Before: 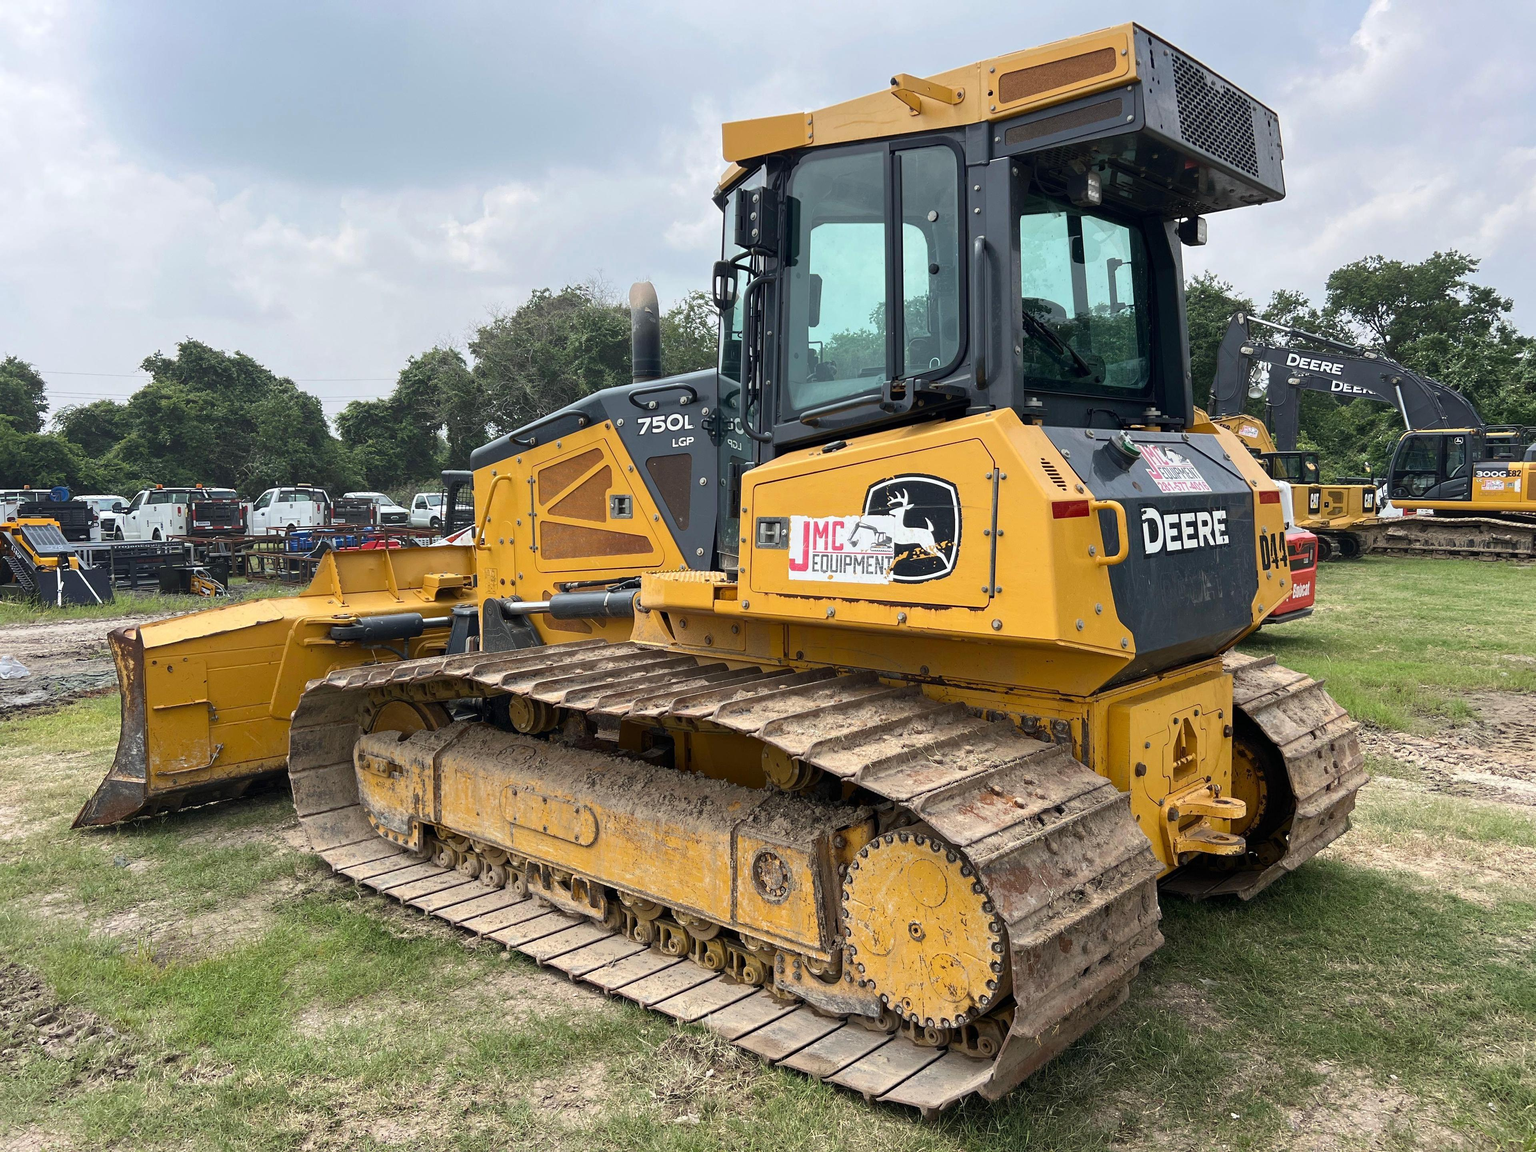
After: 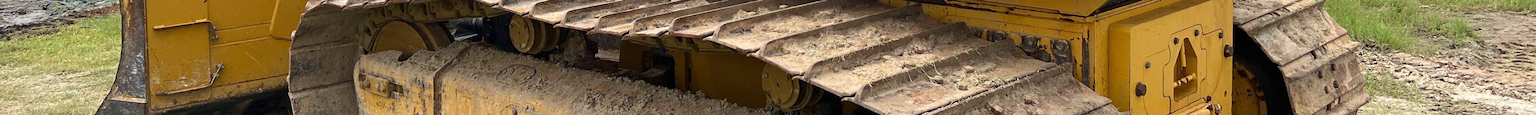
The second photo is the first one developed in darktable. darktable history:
velvia: on, module defaults
crop and rotate: top 59.084%, bottom 30.916%
